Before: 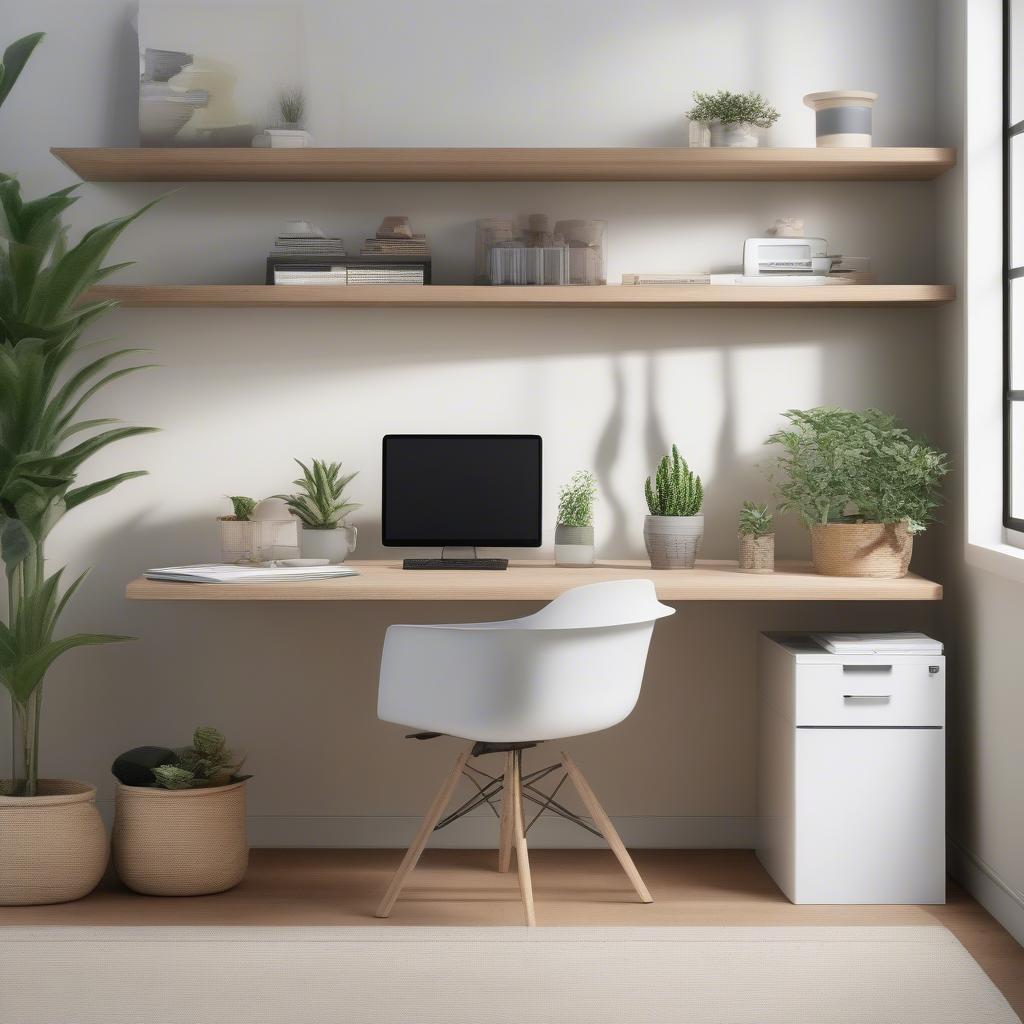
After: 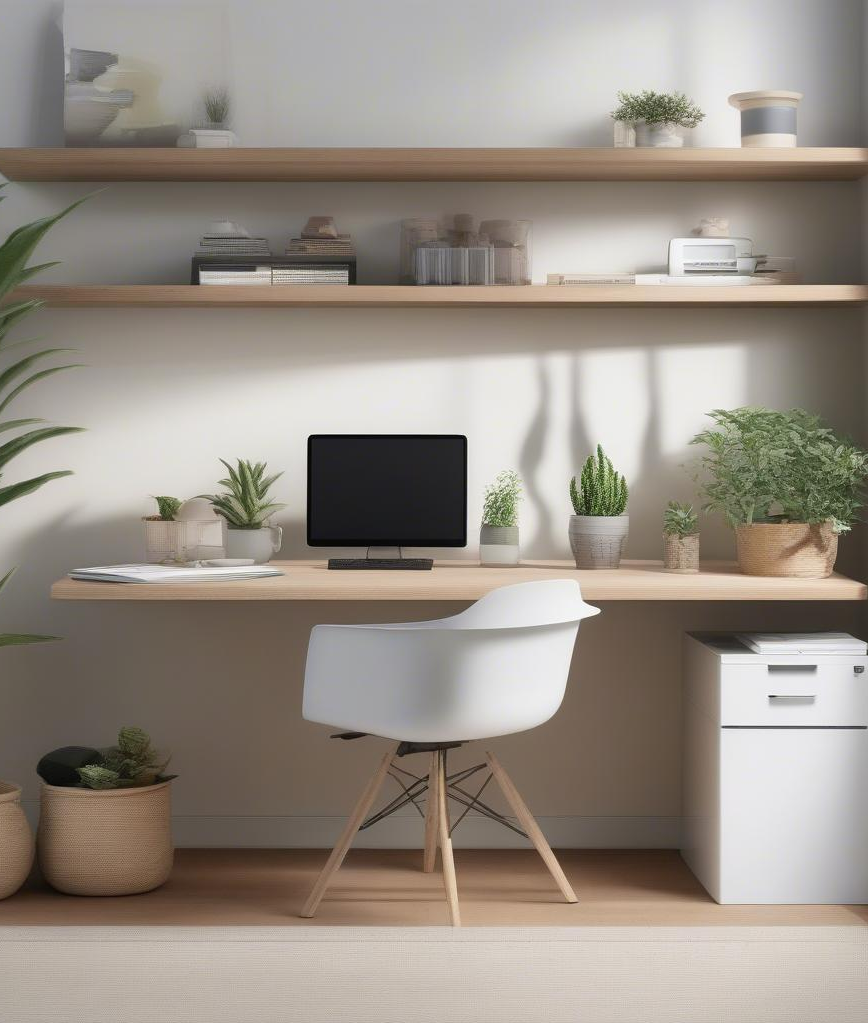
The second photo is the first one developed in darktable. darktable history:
crop: left 7.37%, right 7.826%
